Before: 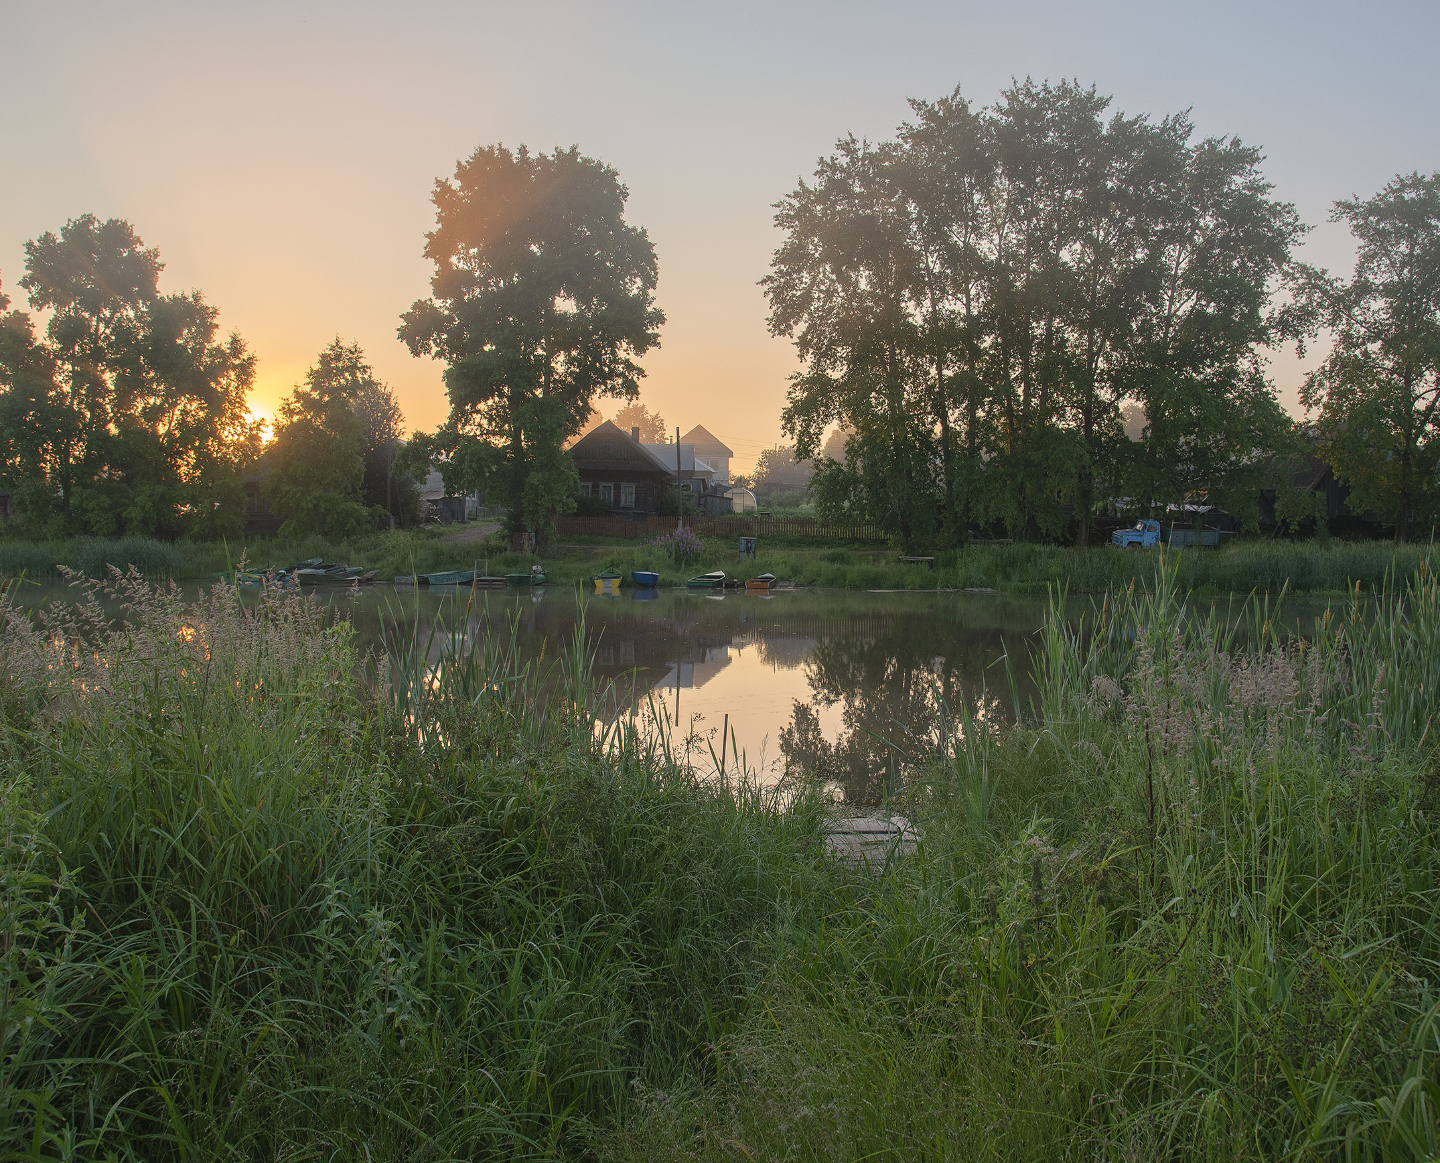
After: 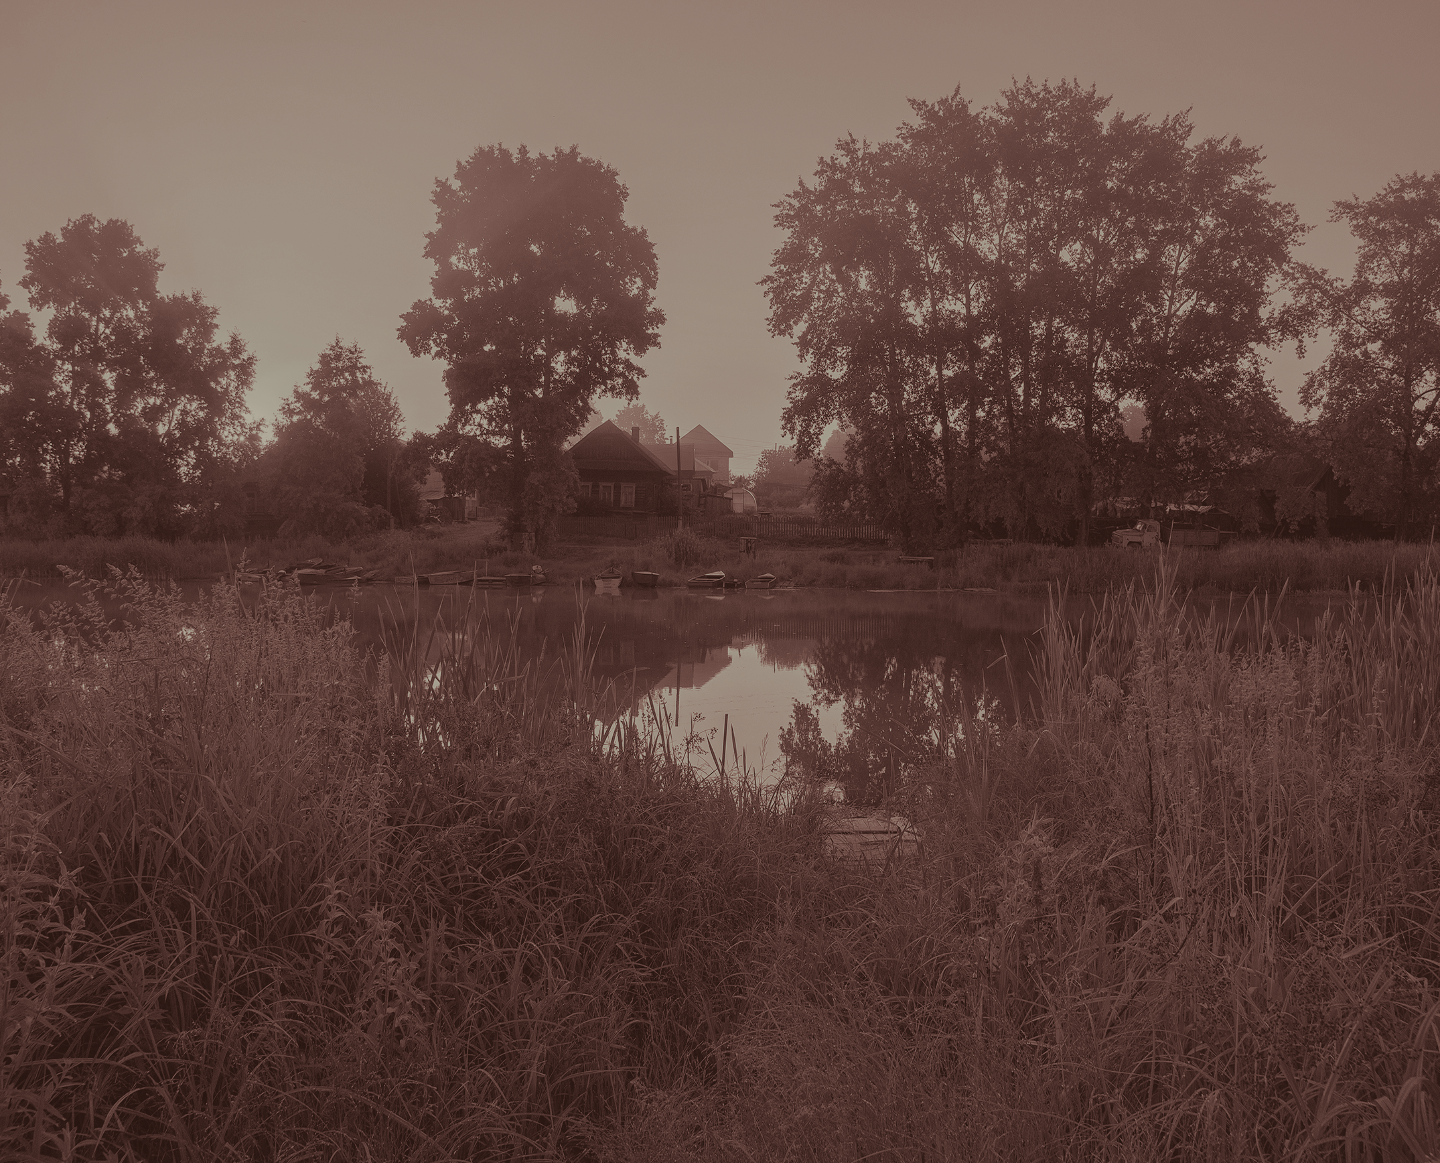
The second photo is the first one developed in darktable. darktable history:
split-toning: highlights › hue 298.8°, highlights › saturation 0.73, compress 41.76%
colorize: hue 41.44°, saturation 22%, source mix 60%, lightness 10.61%
